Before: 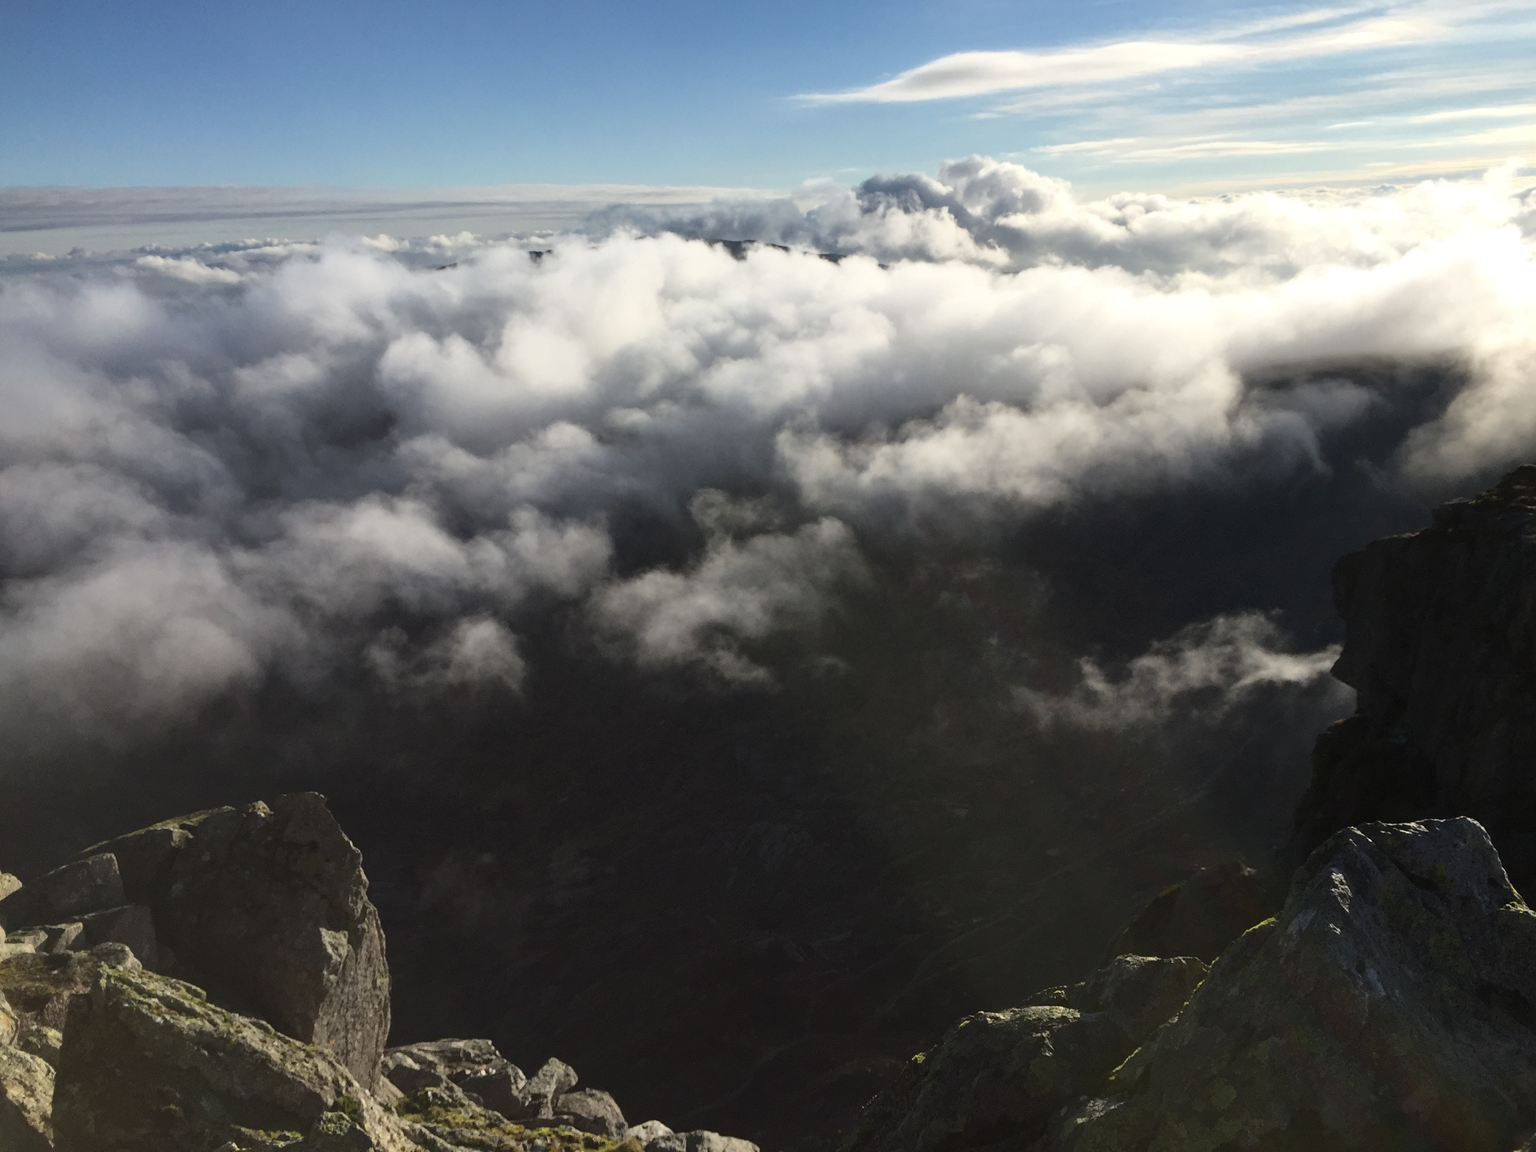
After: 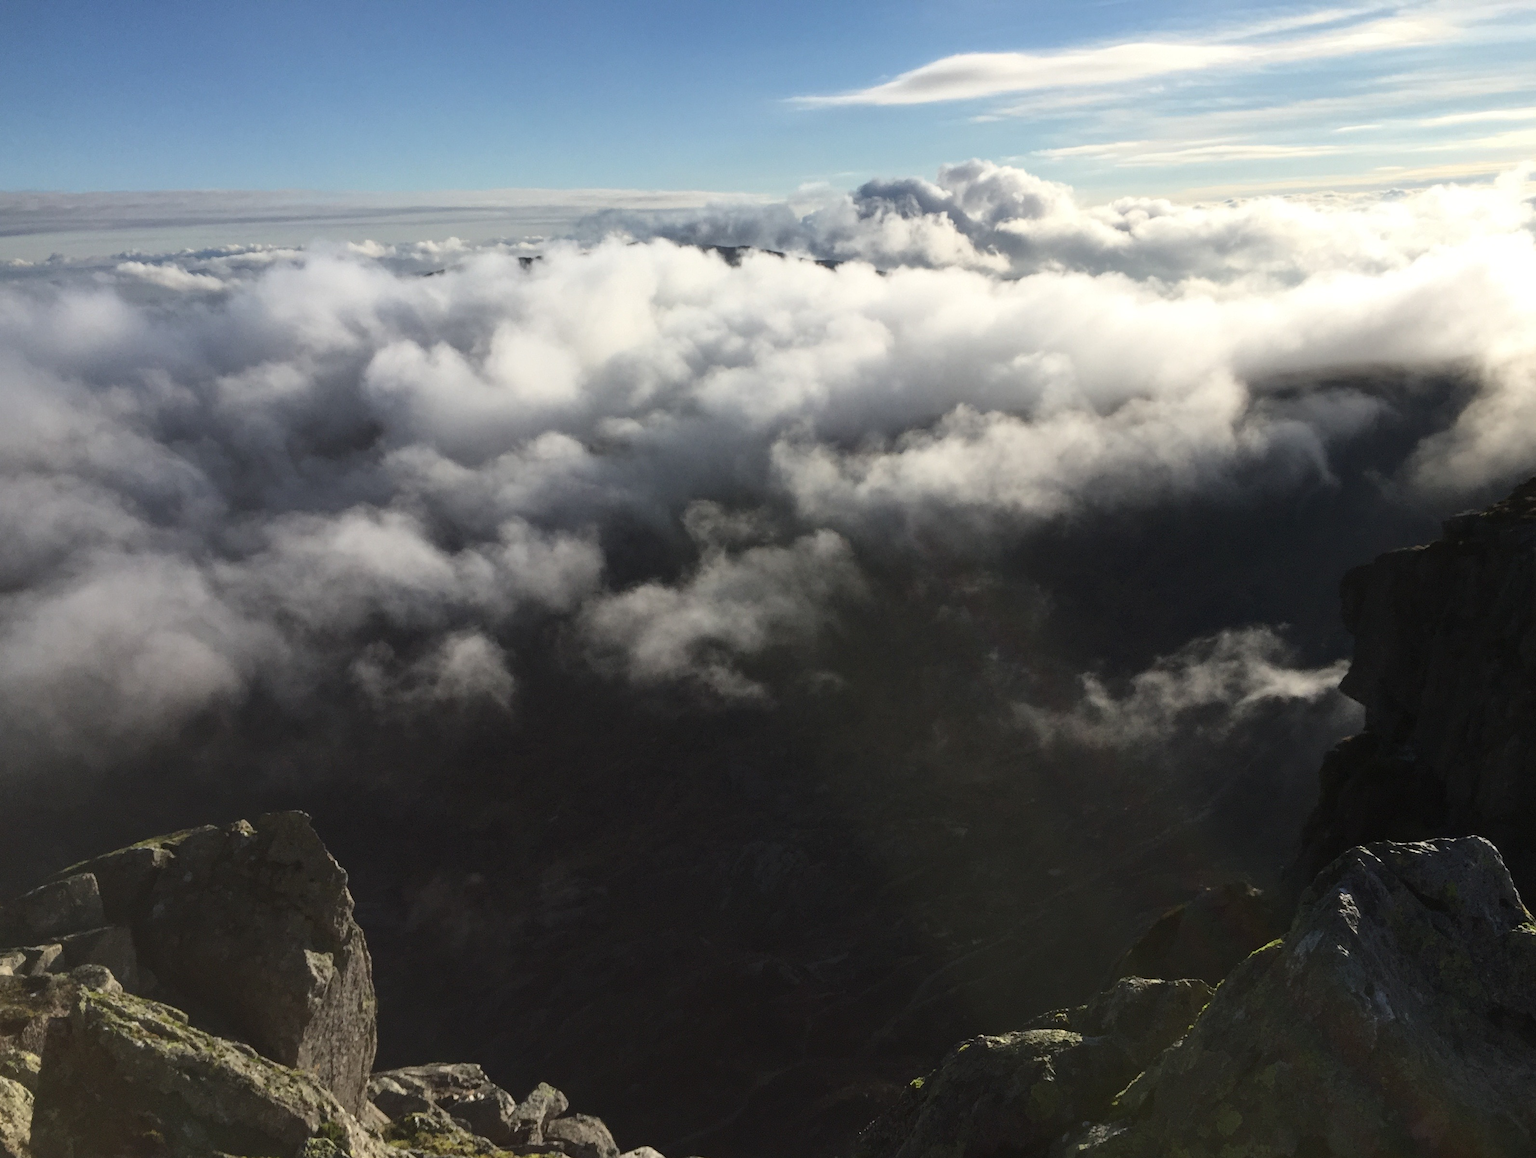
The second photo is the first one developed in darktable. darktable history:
crop and rotate: left 1.475%, right 0.772%, bottom 1.65%
